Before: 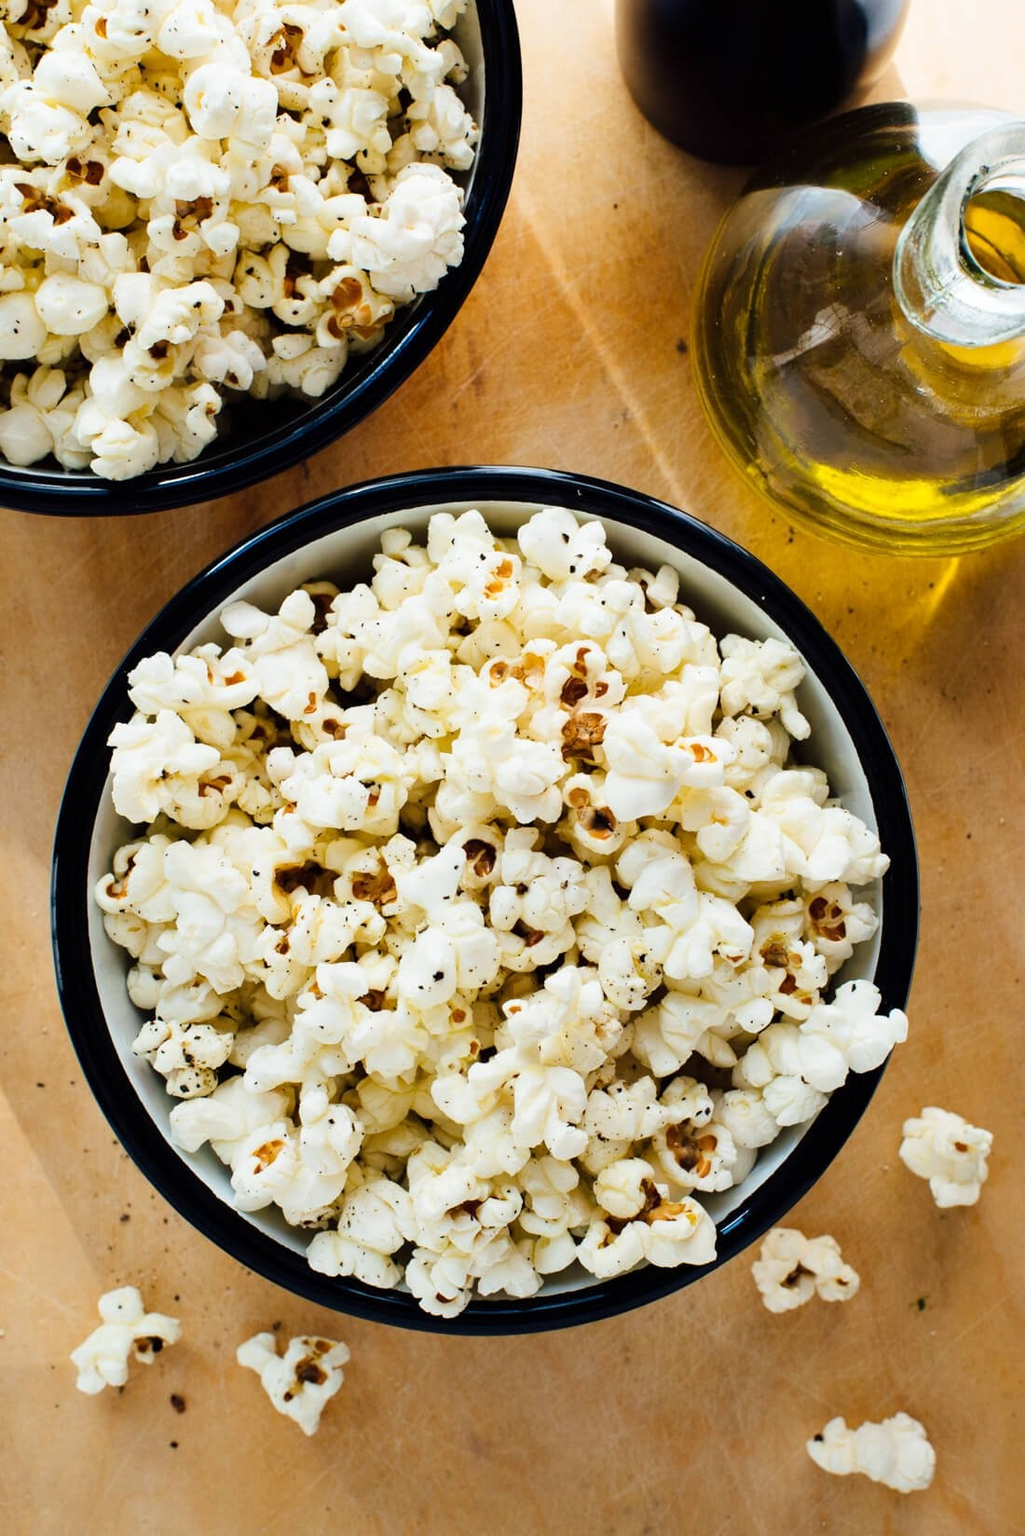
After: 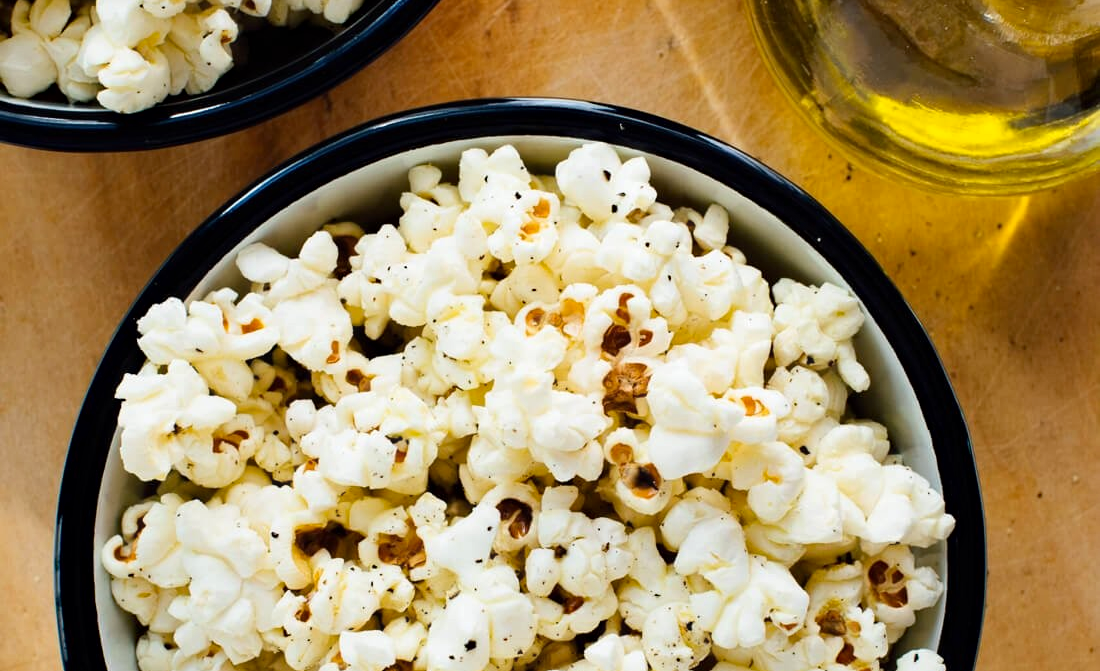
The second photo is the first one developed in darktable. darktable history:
contrast brightness saturation: contrast 0.075
haze removal: compatibility mode true, adaptive false
crop and rotate: top 24.419%, bottom 34.838%
